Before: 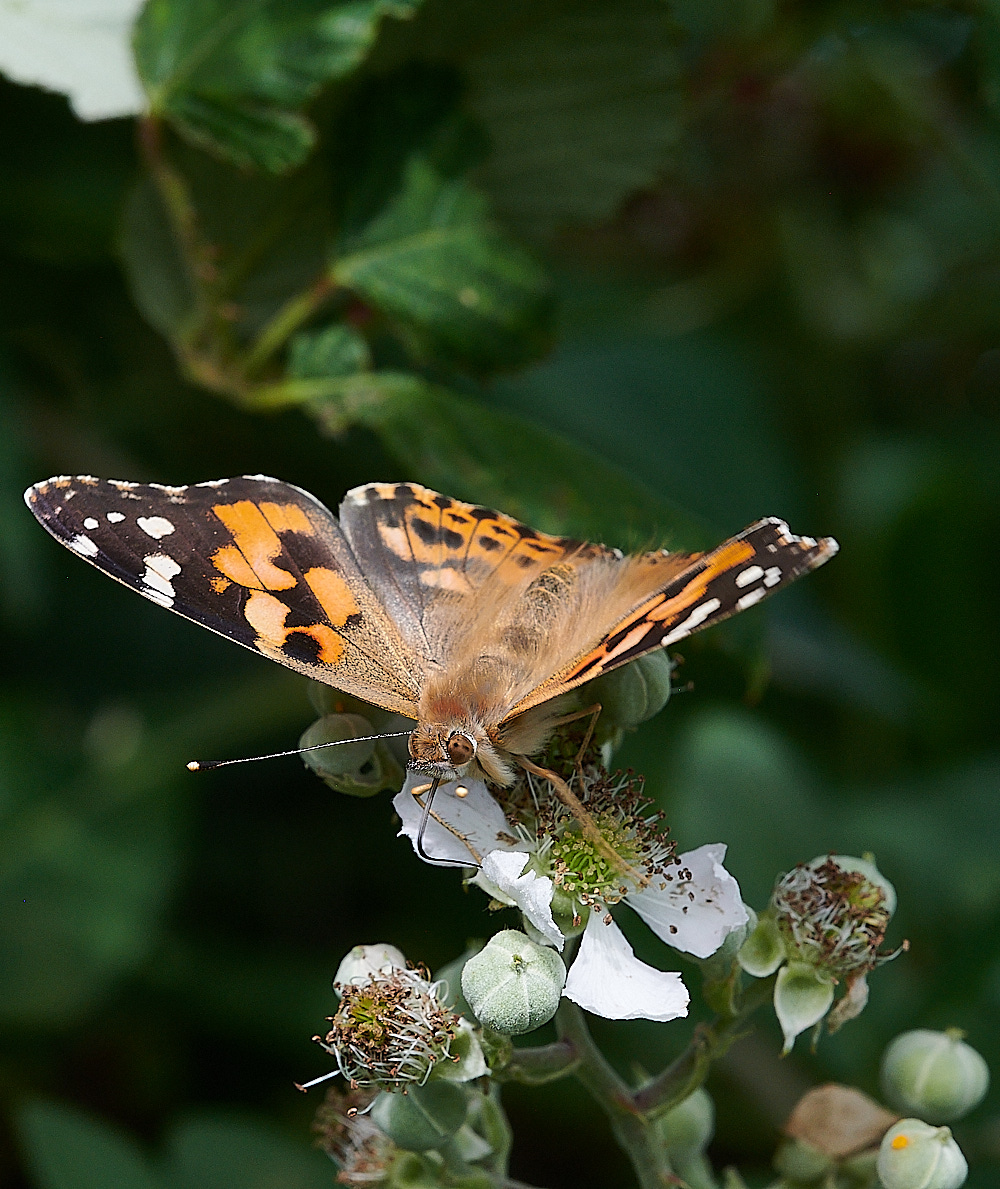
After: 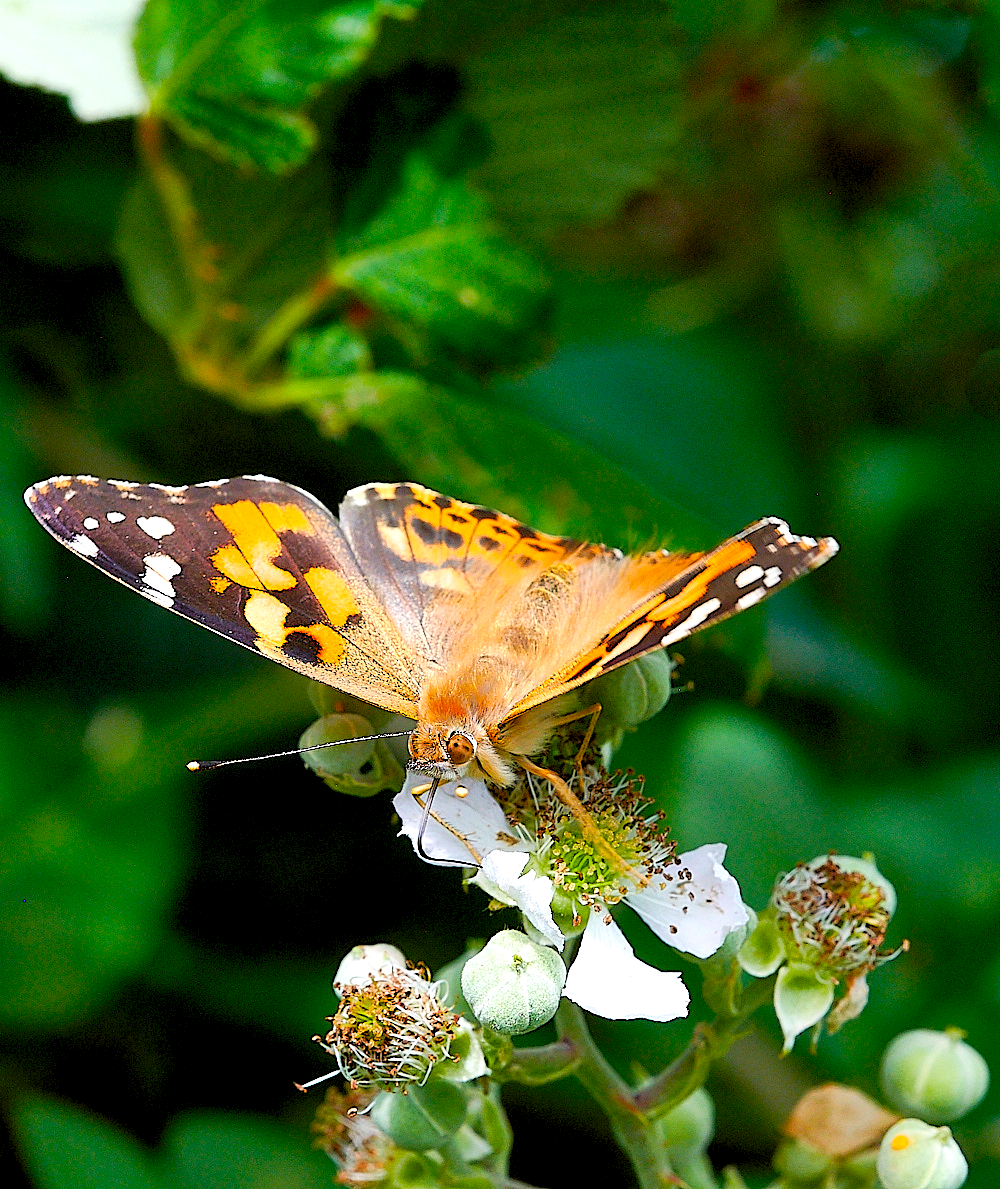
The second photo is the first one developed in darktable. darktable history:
color balance rgb: perceptual saturation grading › global saturation 20%, perceptual saturation grading › highlights 2.68%, perceptual saturation grading › shadows 50%
levels: levels [0.036, 0.364, 0.827]
exposure: exposure -0.064 EV, compensate highlight preservation false
